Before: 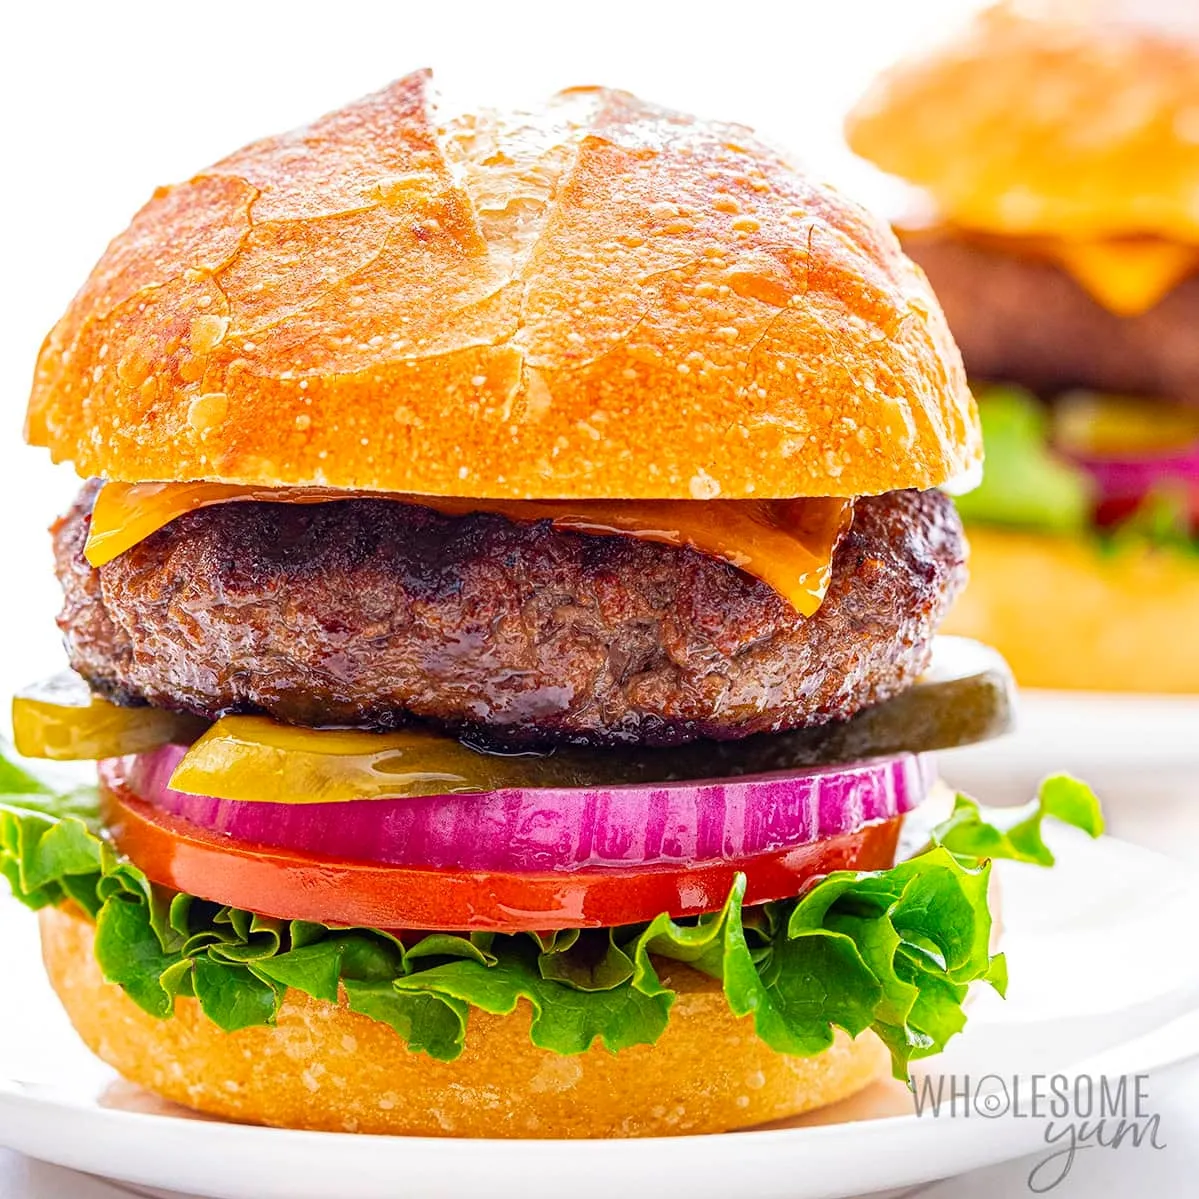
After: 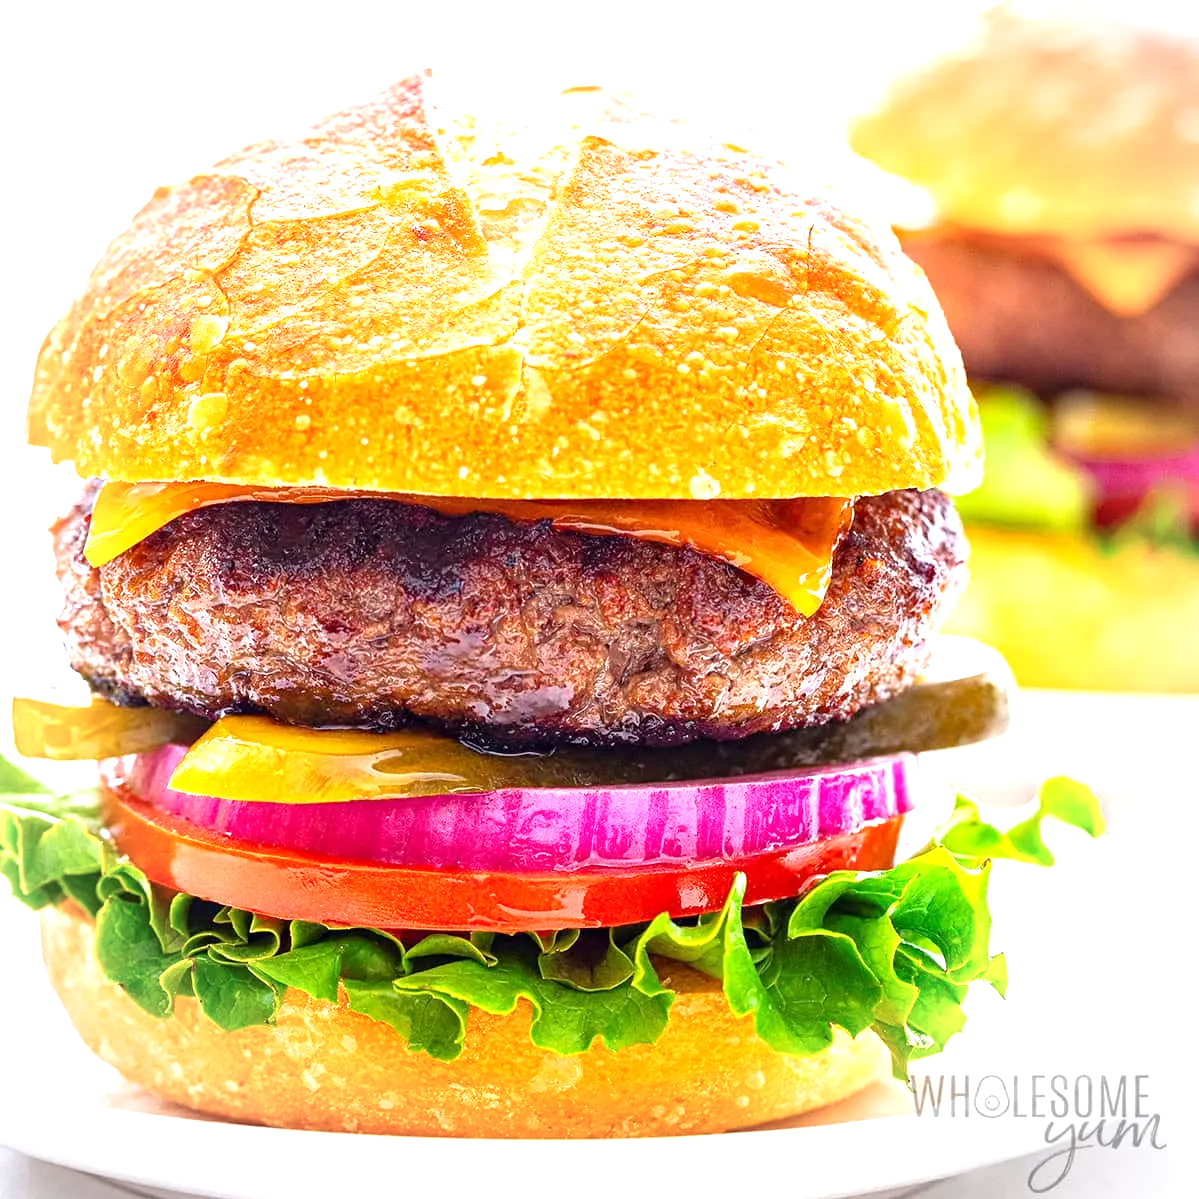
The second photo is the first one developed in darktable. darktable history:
exposure: exposure 0.822 EV, compensate highlight preservation false
vignetting: brightness -0.211, automatic ratio true
